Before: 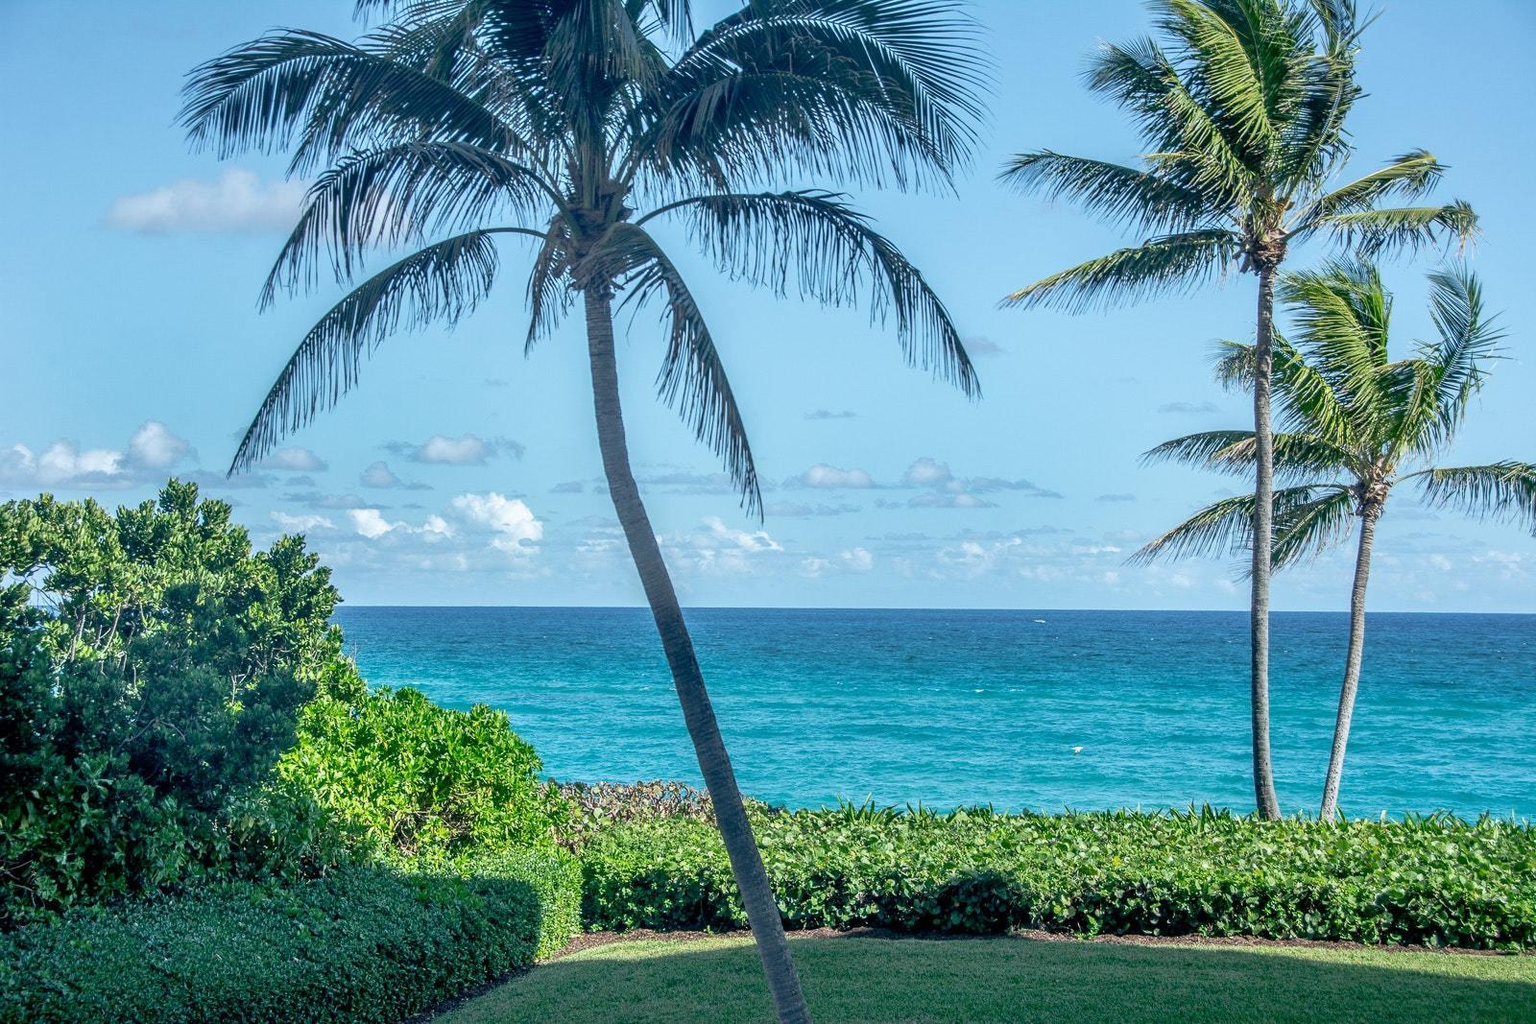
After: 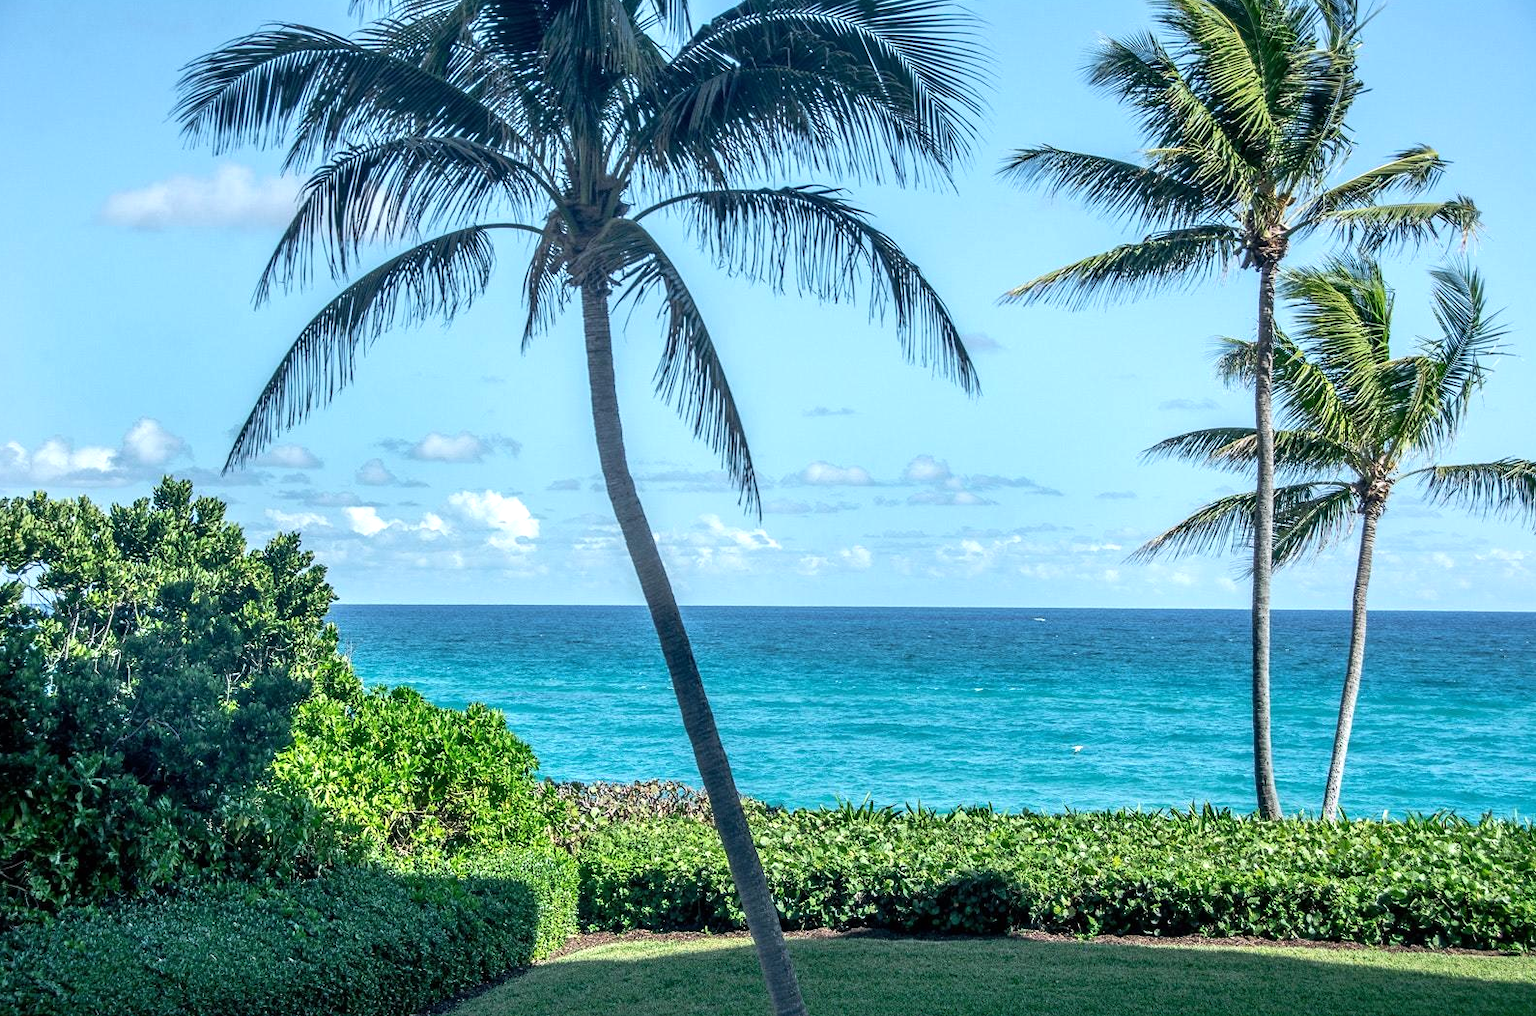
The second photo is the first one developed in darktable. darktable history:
crop: left 0.464%, top 0.627%, right 0.128%, bottom 0.729%
tone equalizer: -8 EV -0.439 EV, -7 EV -0.406 EV, -6 EV -0.347 EV, -5 EV -0.258 EV, -3 EV 0.202 EV, -2 EV 0.363 EV, -1 EV 0.371 EV, +0 EV 0.401 EV, edges refinement/feathering 500, mask exposure compensation -1.57 EV, preserve details no
